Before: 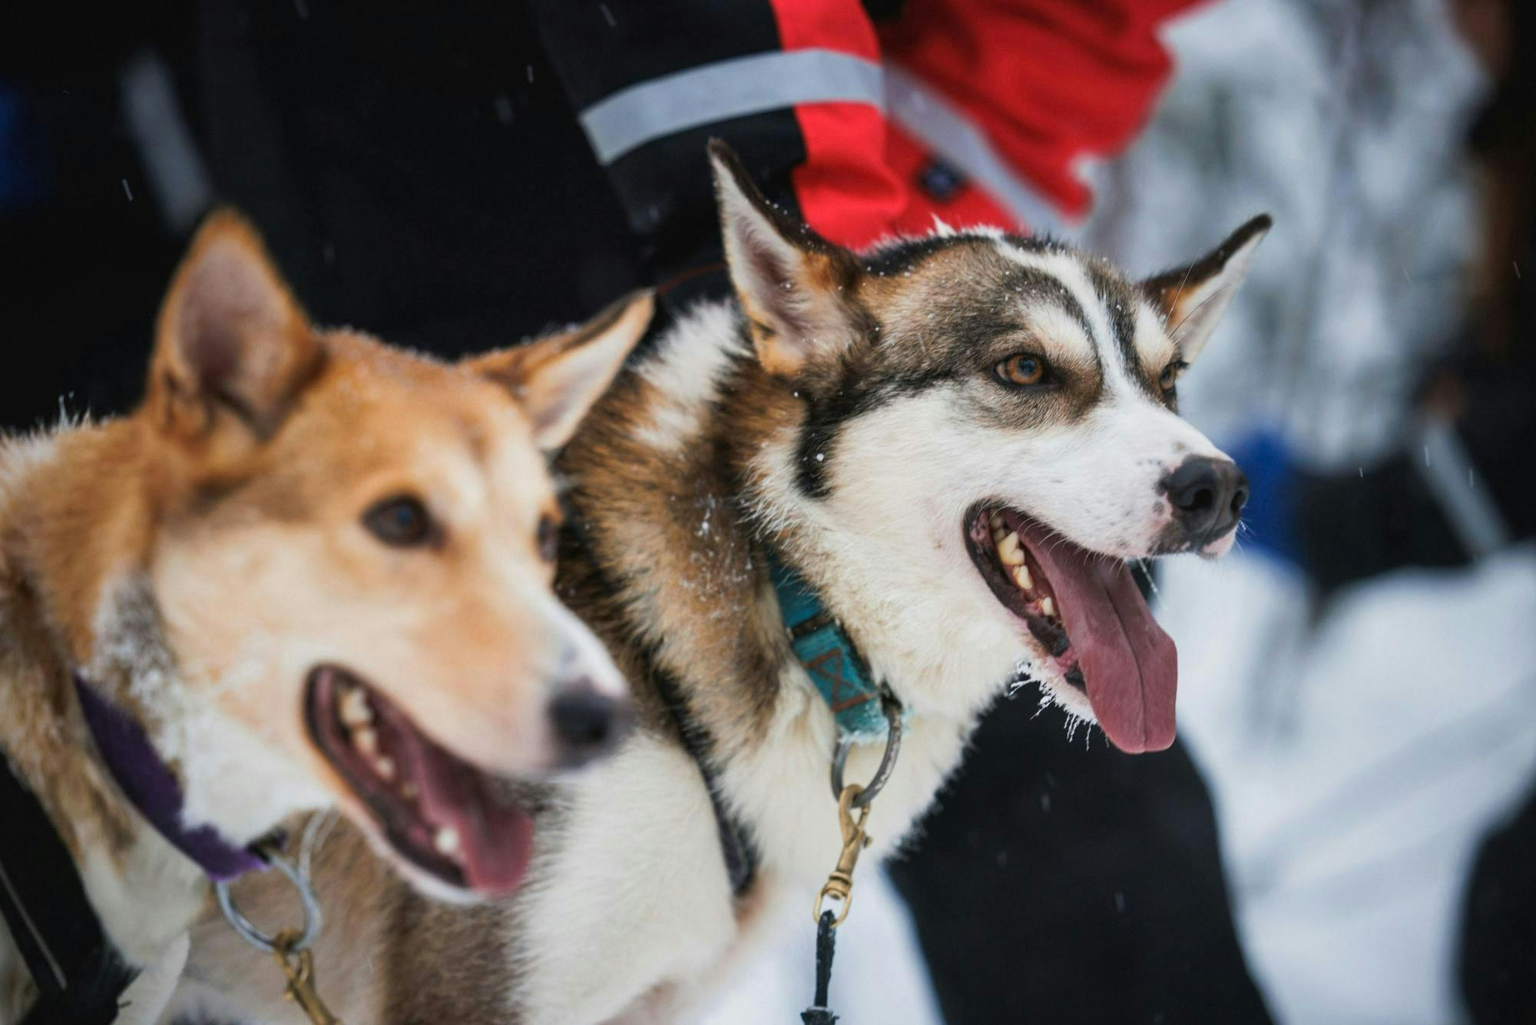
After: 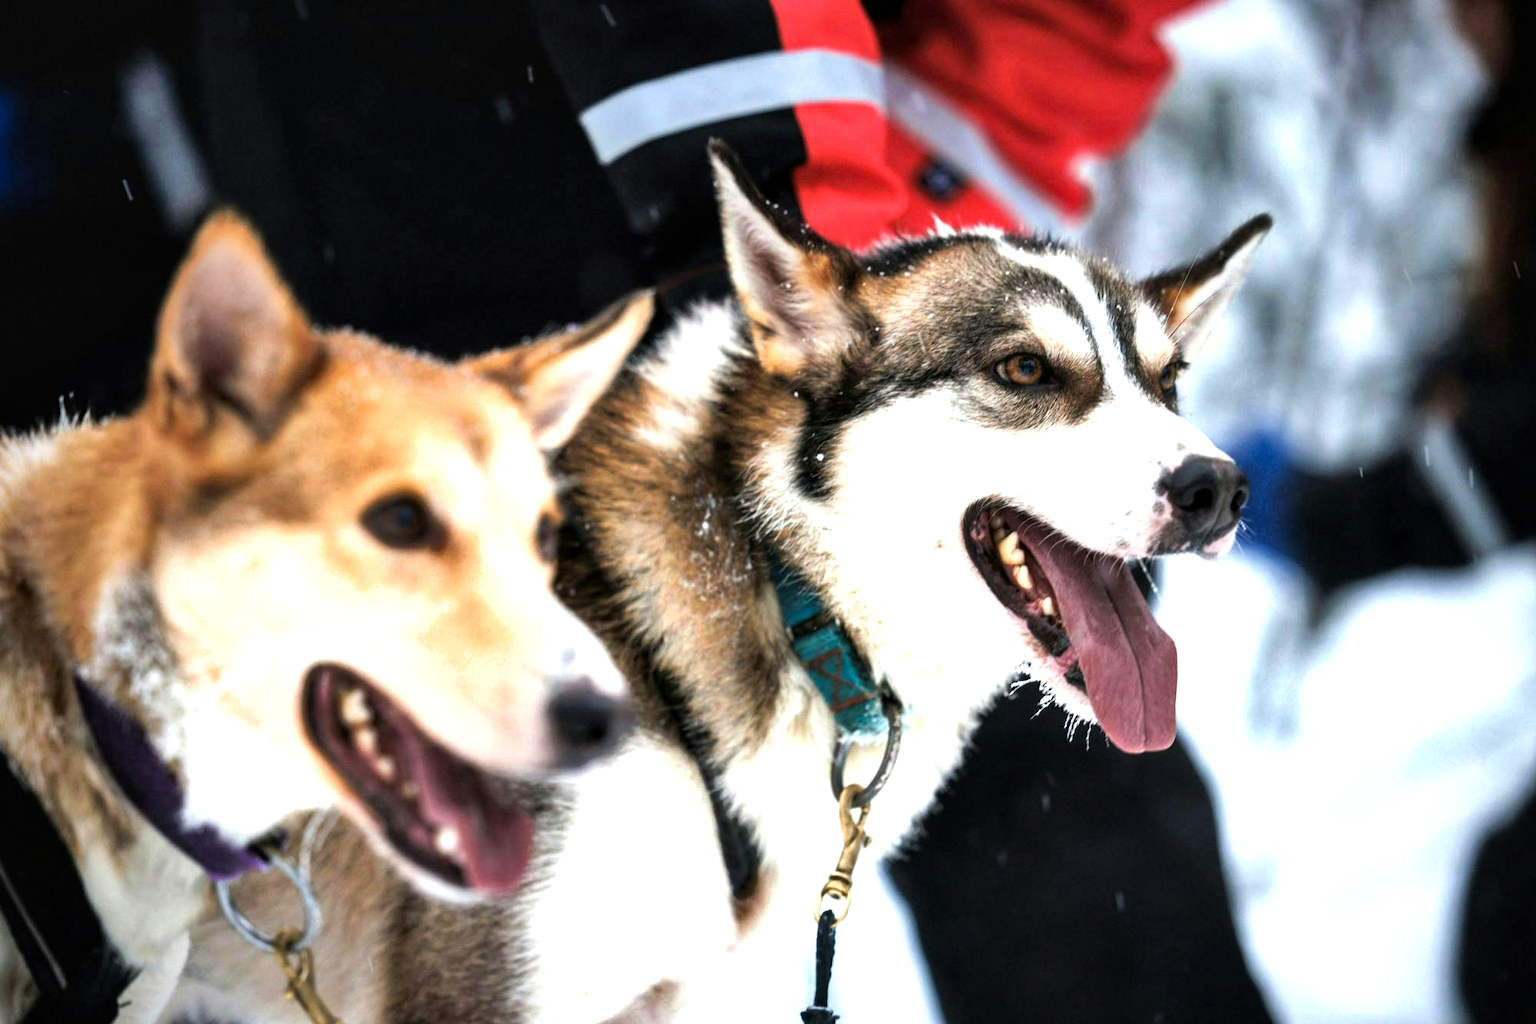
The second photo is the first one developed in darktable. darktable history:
tone equalizer: -8 EV -1.1 EV, -7 EV -1.04 EV, -6 EV -0.834 EV, -5 EV -0.551 EV, -3 EV 0.59 EV, -2 EV 0.842 EV, -1 EV 1 EV, +0 EV 1.07 EV, mask exposure compensation -0.487 EV
shadows and highlights: soften with gaussian
local contrast: highlights 103%, shadows 100%, detail 120%, midtone range 0.2
